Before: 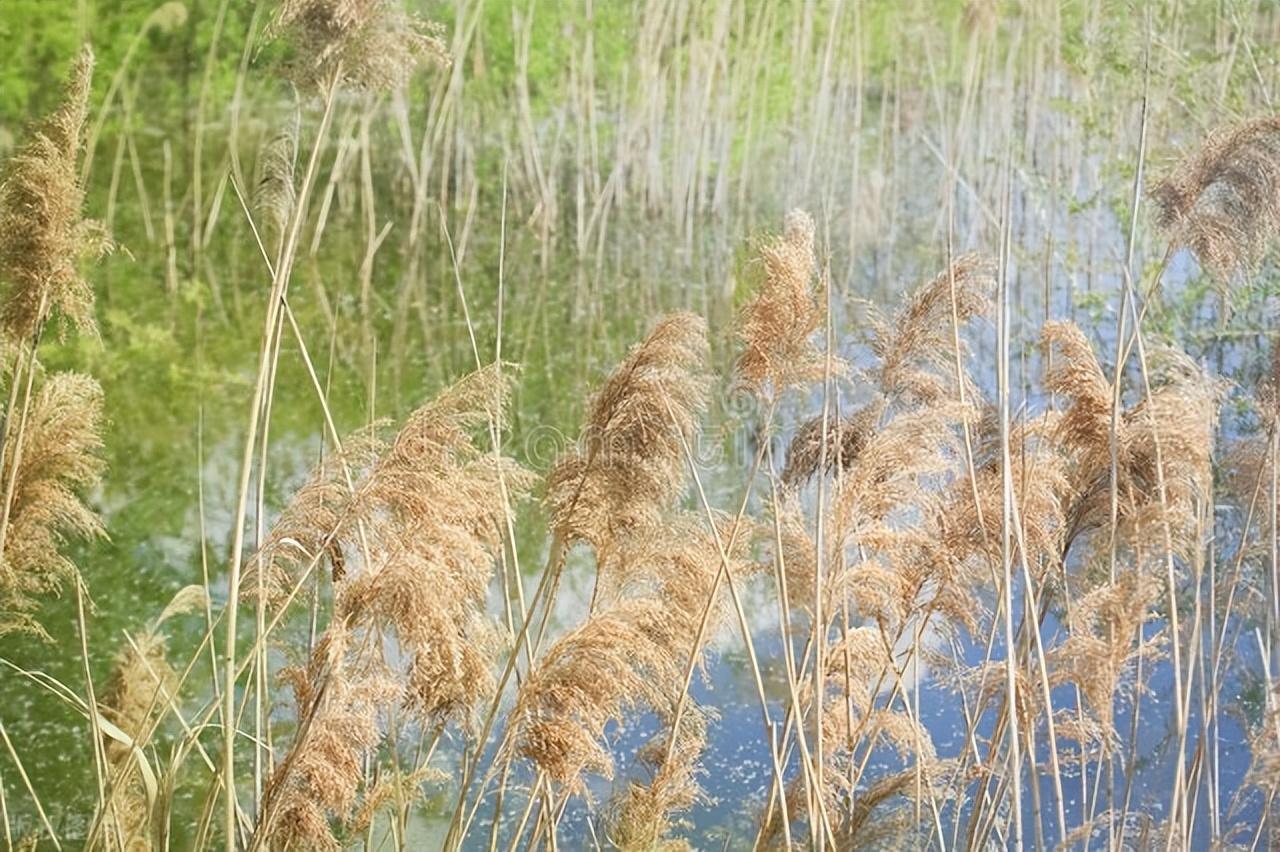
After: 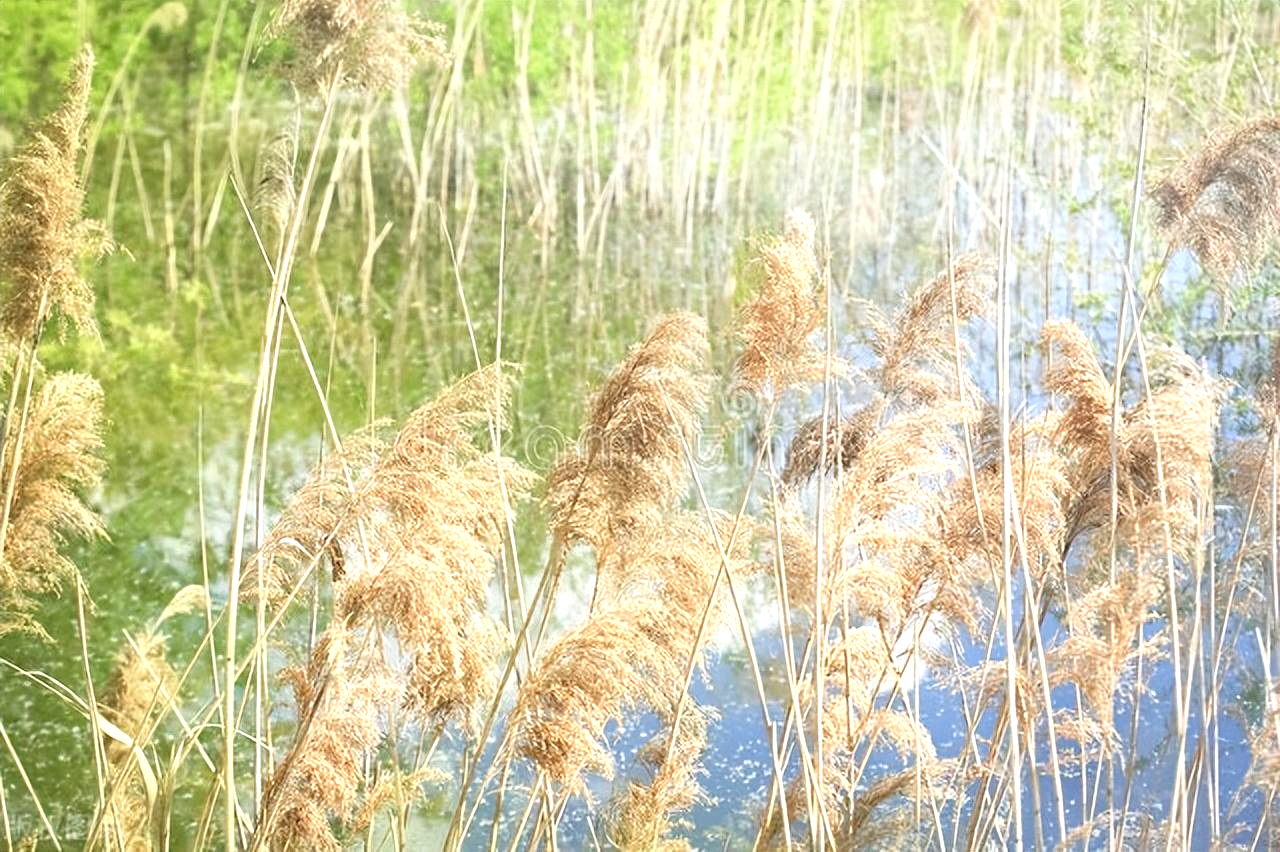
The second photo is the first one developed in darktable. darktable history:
exposure: black level correction 0, exposure 0.693 EV, compensate exposure bias true, compensate highlight preservation false
